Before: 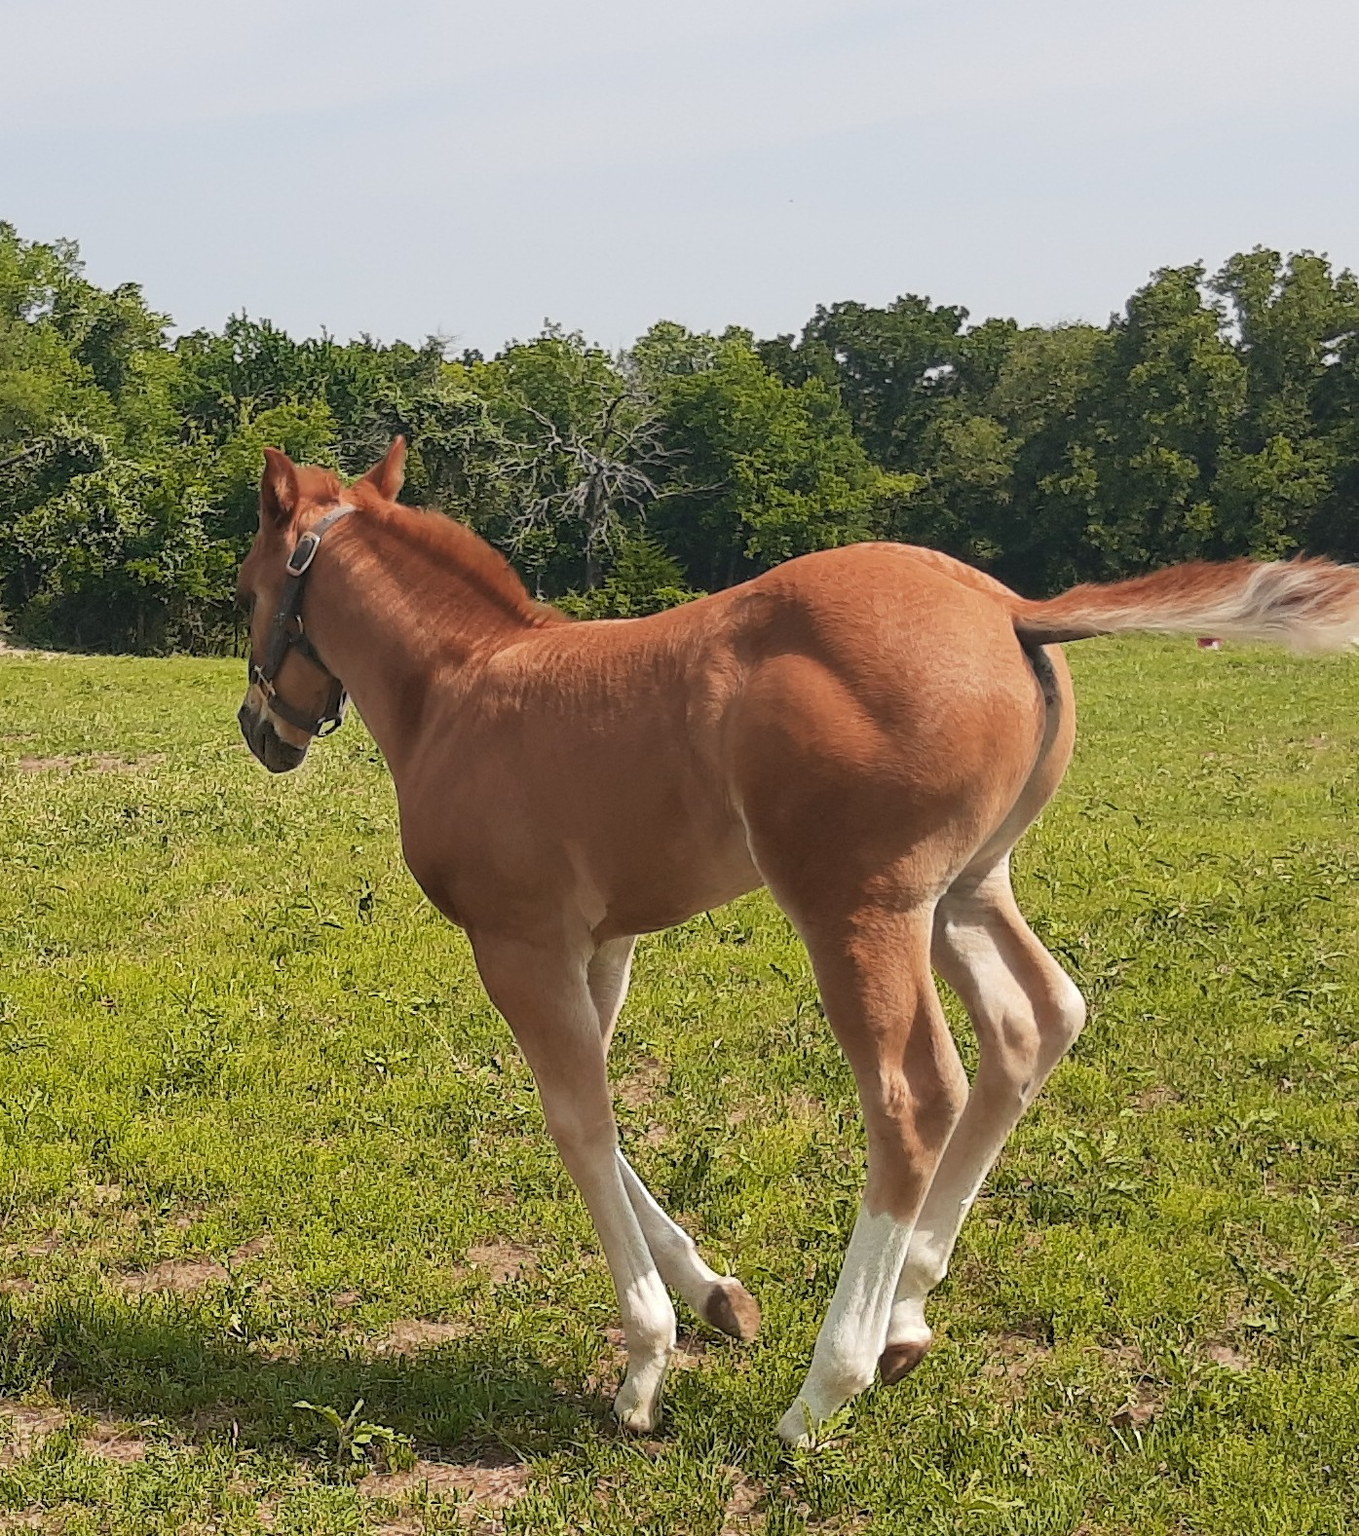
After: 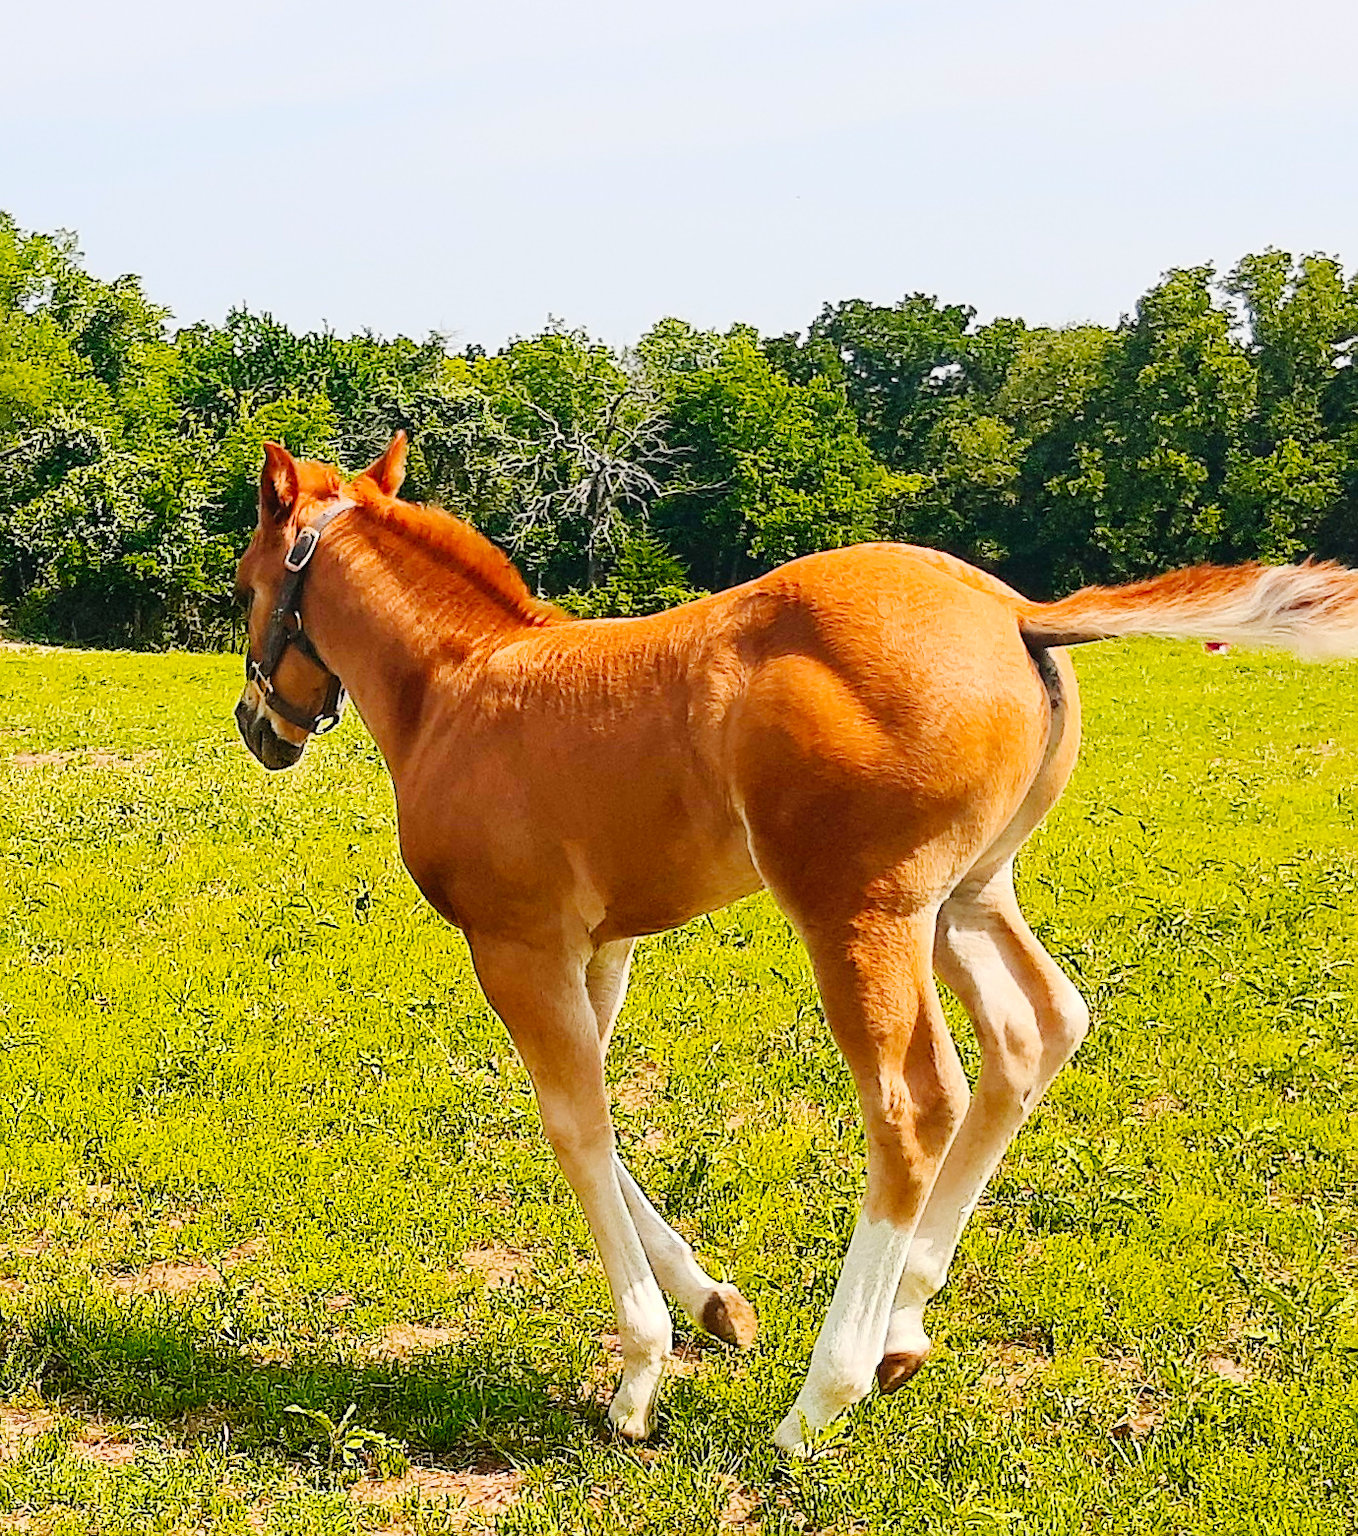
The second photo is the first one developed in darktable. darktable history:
crop and rotate: angle -0.5°
sharpen: on, module defaults
exposure: black level correction 0.001, compensate highlight preservation false
contrast brightness saturation: contrast 0.2, brightness 0.16, saturation 0.22
tone curve: curves: ch0 [(0, 0) (0.003, 0.002) (0.011, 0.006) (0.025, 0.012) (0.044, 0.021) (0.069, 0.027) (0.1, 0.035) (0.136, 0.06) (0.177, 0.108) (0.224, 0.173) (0.277, 0.26) (0.335, 0.353) (0.399, 0.453) (0.468, 0.555) (0.543, 0.641) (0.623, 0.724) (0.709, 0.792) (0.801, 0.857) (0.898, 0.918) (1, 1)], preserve colors none
color balance rgb: perceptual saturation grading › global saturation 25%, global vibrance 20%
